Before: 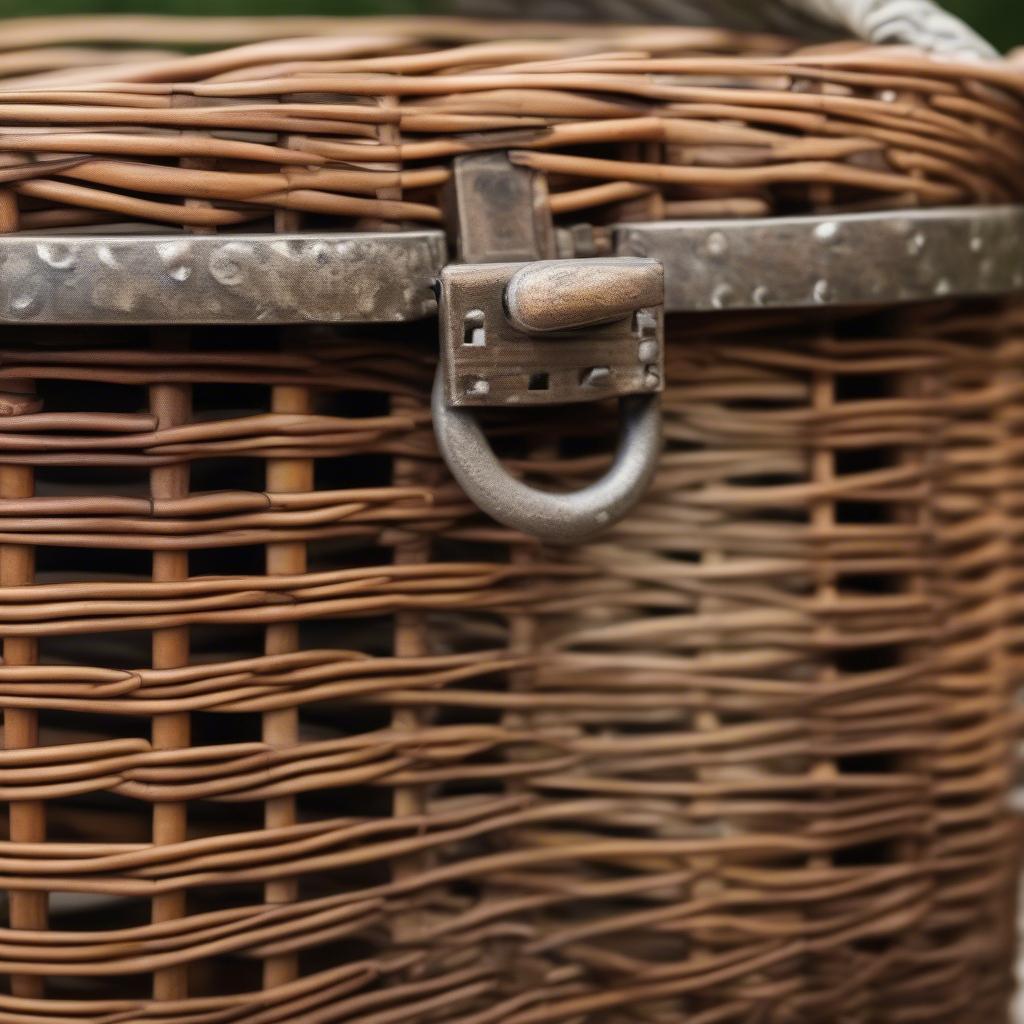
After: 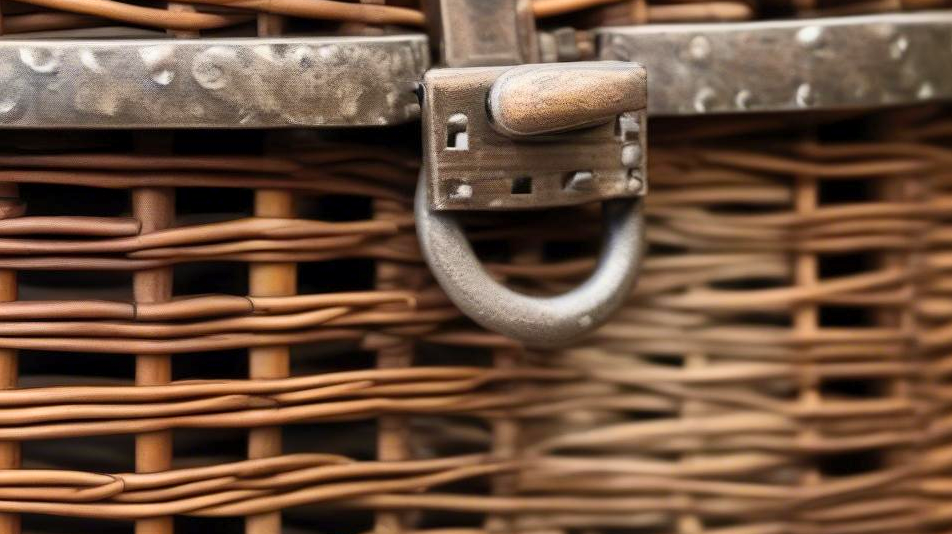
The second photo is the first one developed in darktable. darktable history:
crop: left 1.744%, top 19.225%, right 5.069%, bottom 28.357%
exposure: black level correction 0.002, compensate highlight preservation false
contrast brightness saturation: contrast 0.2, brightness 0.16, saturation 0.22
